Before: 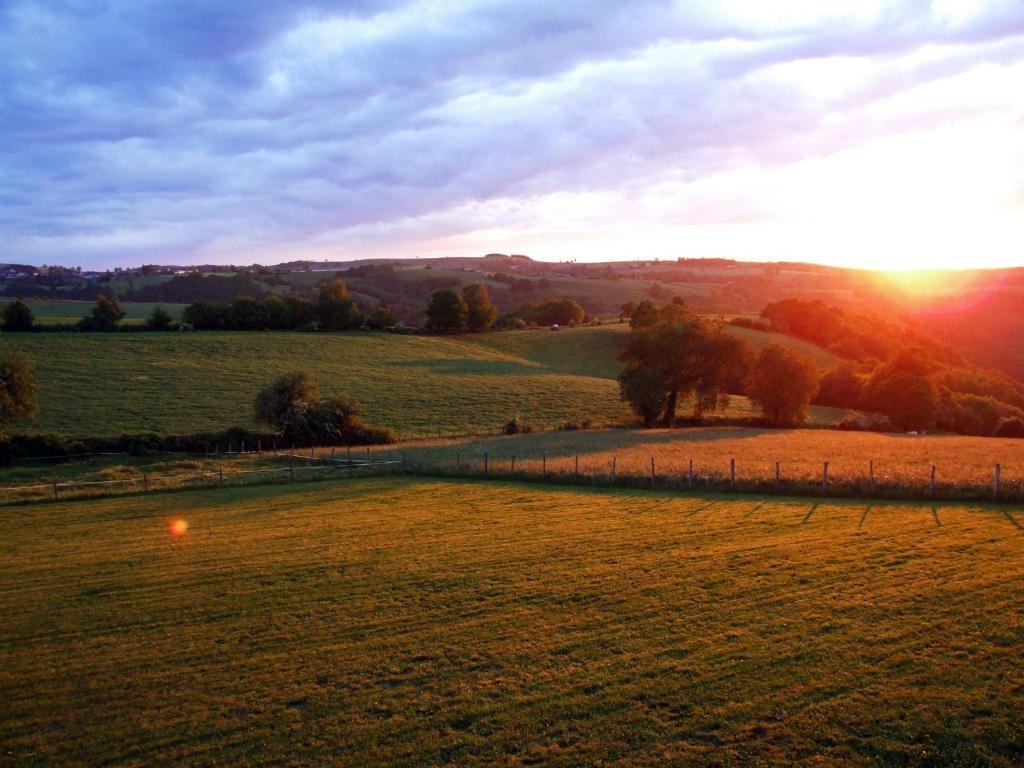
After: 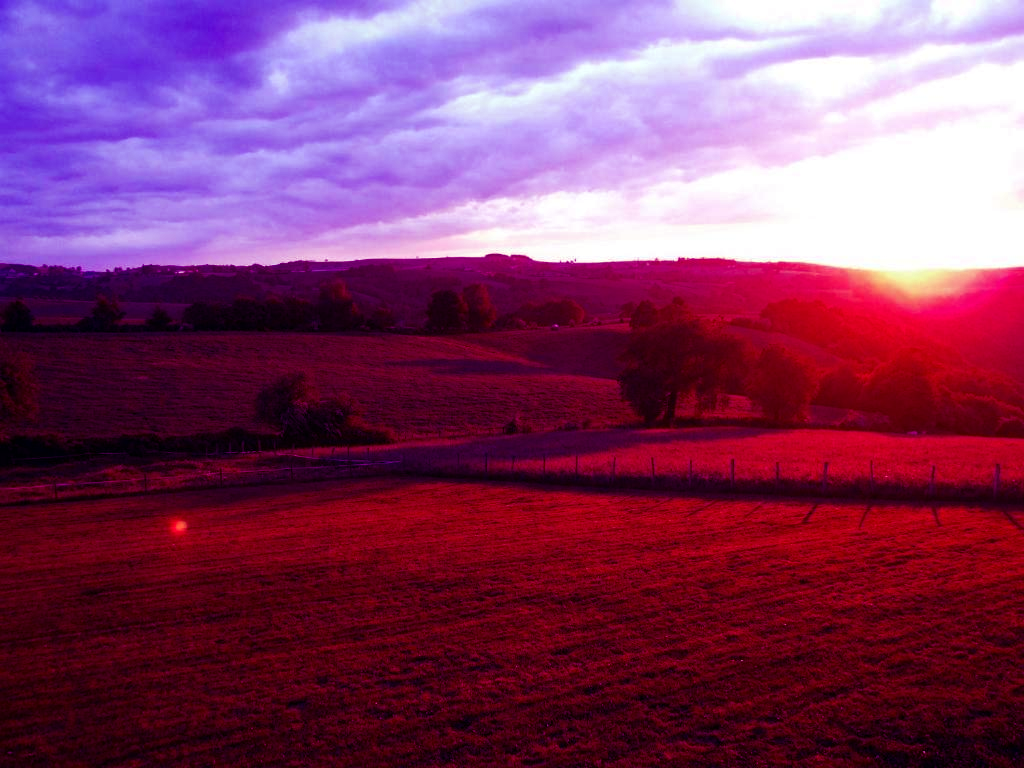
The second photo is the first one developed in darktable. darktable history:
color balance: lift [1, 1, 0.101, 1]
